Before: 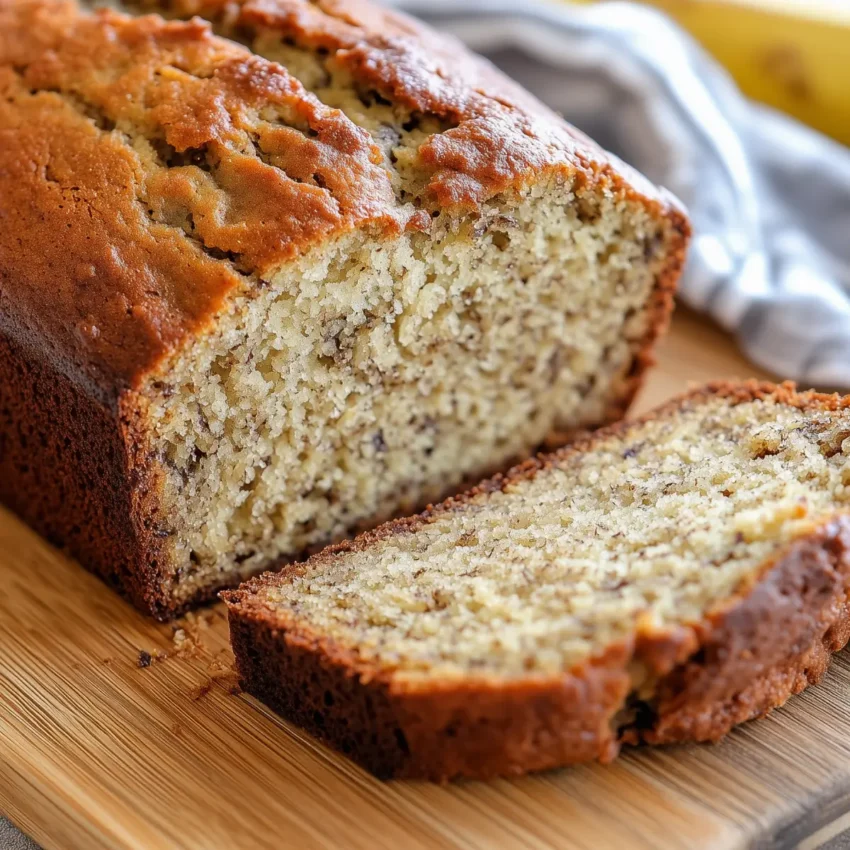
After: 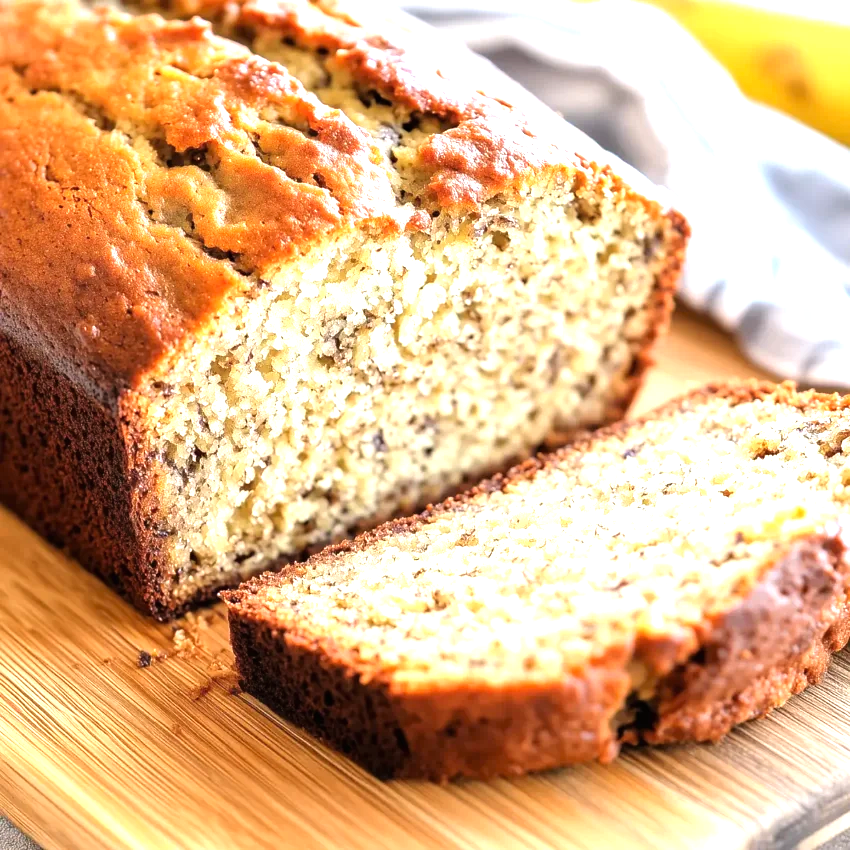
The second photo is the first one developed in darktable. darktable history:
tone equalizer: -8 EV -0.755 EV, -7 EV -0.69 EV, -6 EV -0.577 EV, -5 EV -0.361 EV, -3 EV 0.402 EV, -2 EV 0.6 EV, -1 EV 0.69 EV, +0 EV 0.752 EV
exposure: black level correction 0, exposure 0.7 EV, compensate highlight preservation false
